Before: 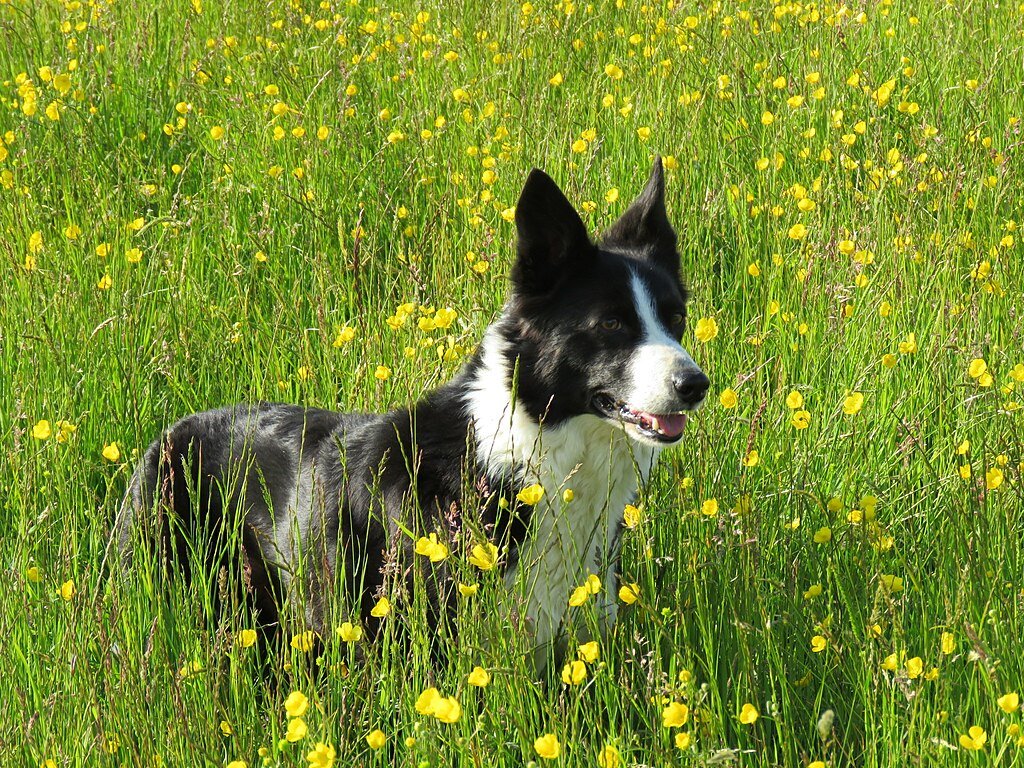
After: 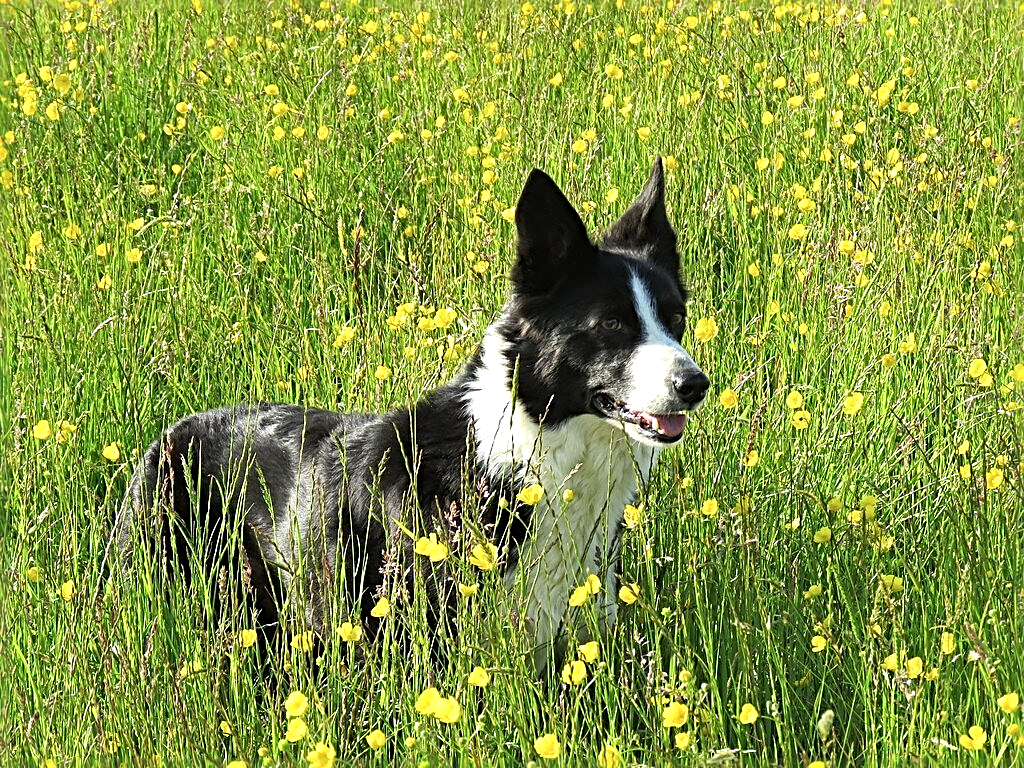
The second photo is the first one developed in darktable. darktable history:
shadows and highlights: radius 110.86, shadows 51.09, white point adjustment 9.16, highlights -4.17, highlights color adjustment 32.2%, soften with gaussian
sharpen: radius 4
